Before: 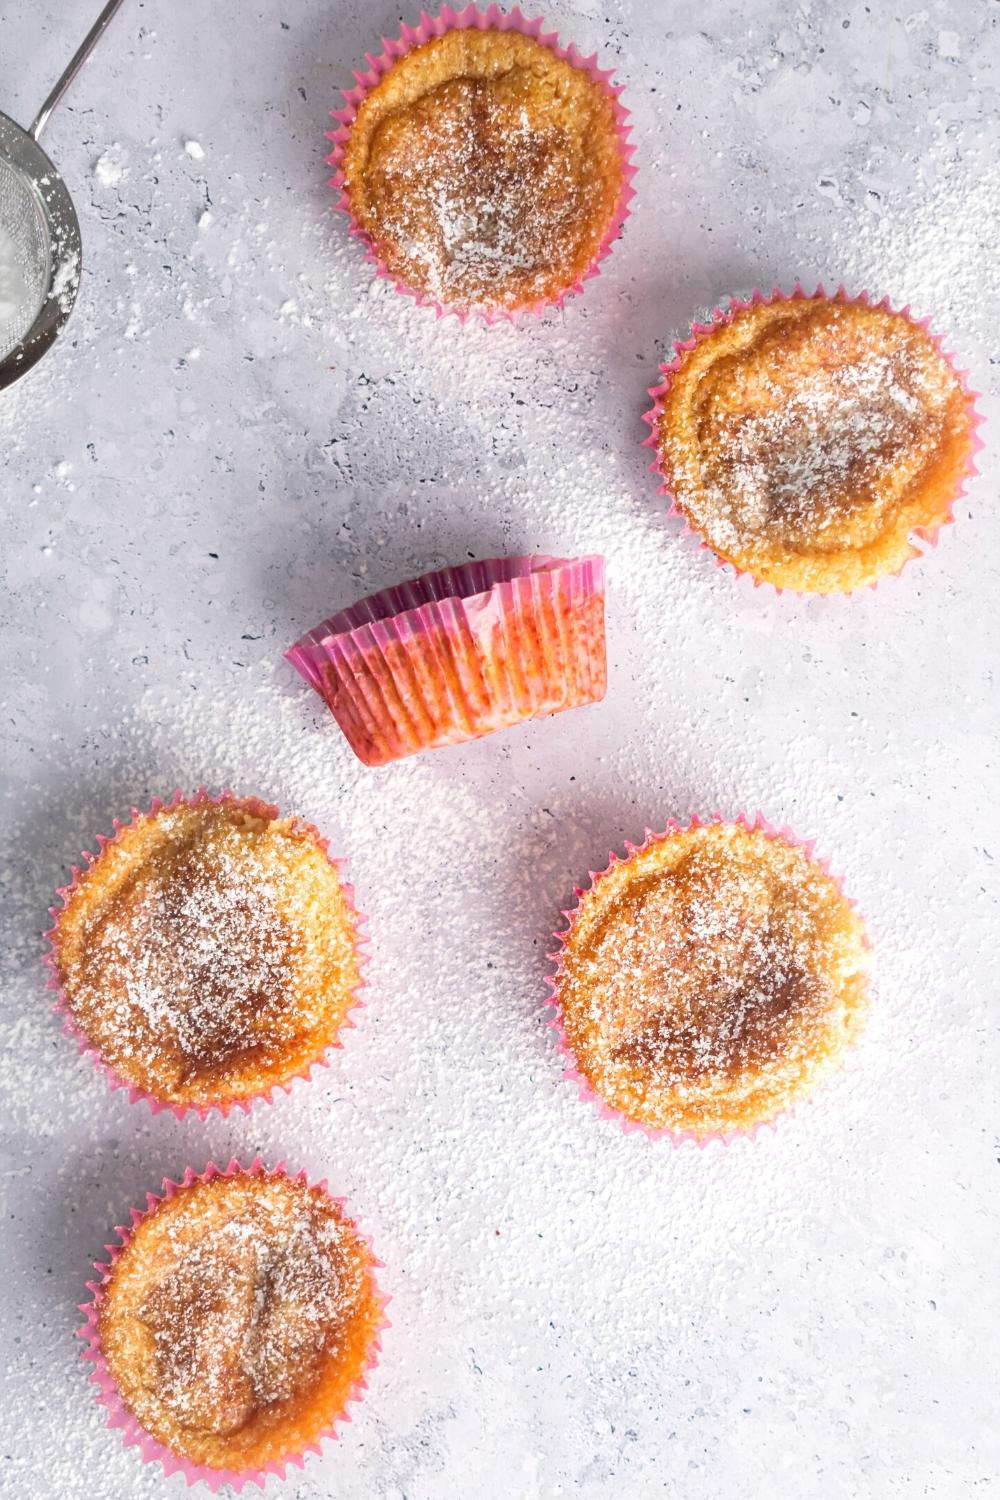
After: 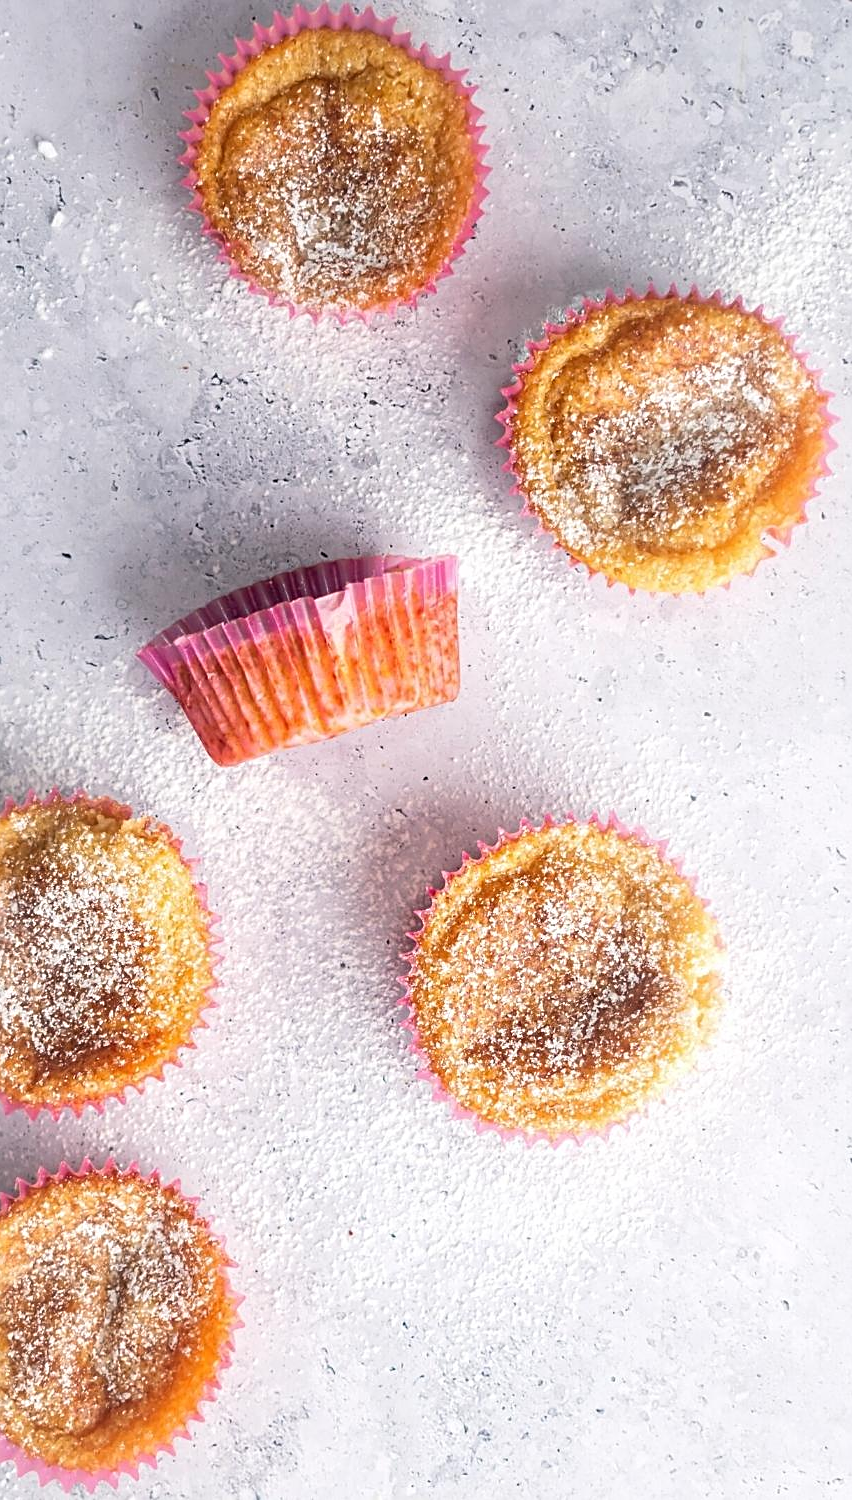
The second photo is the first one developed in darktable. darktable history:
tone equalizer: on, module defaults
crop and rotate: left 14.704%
sharpen: on, module defaults
